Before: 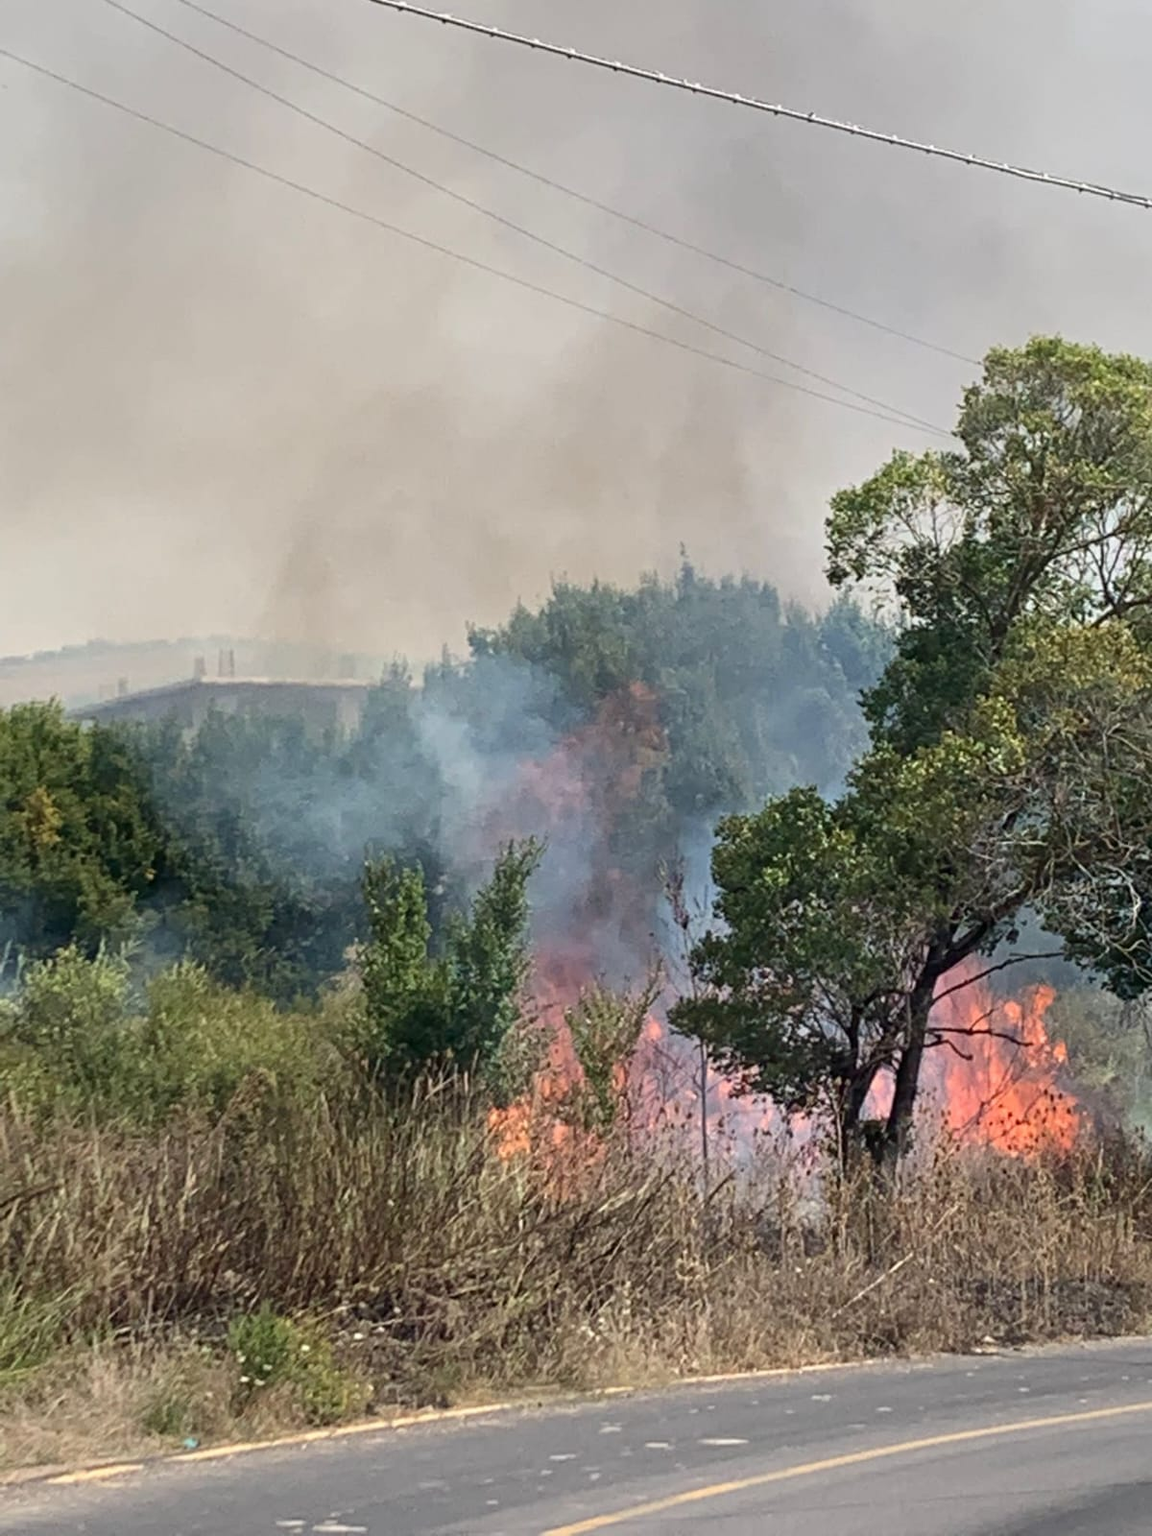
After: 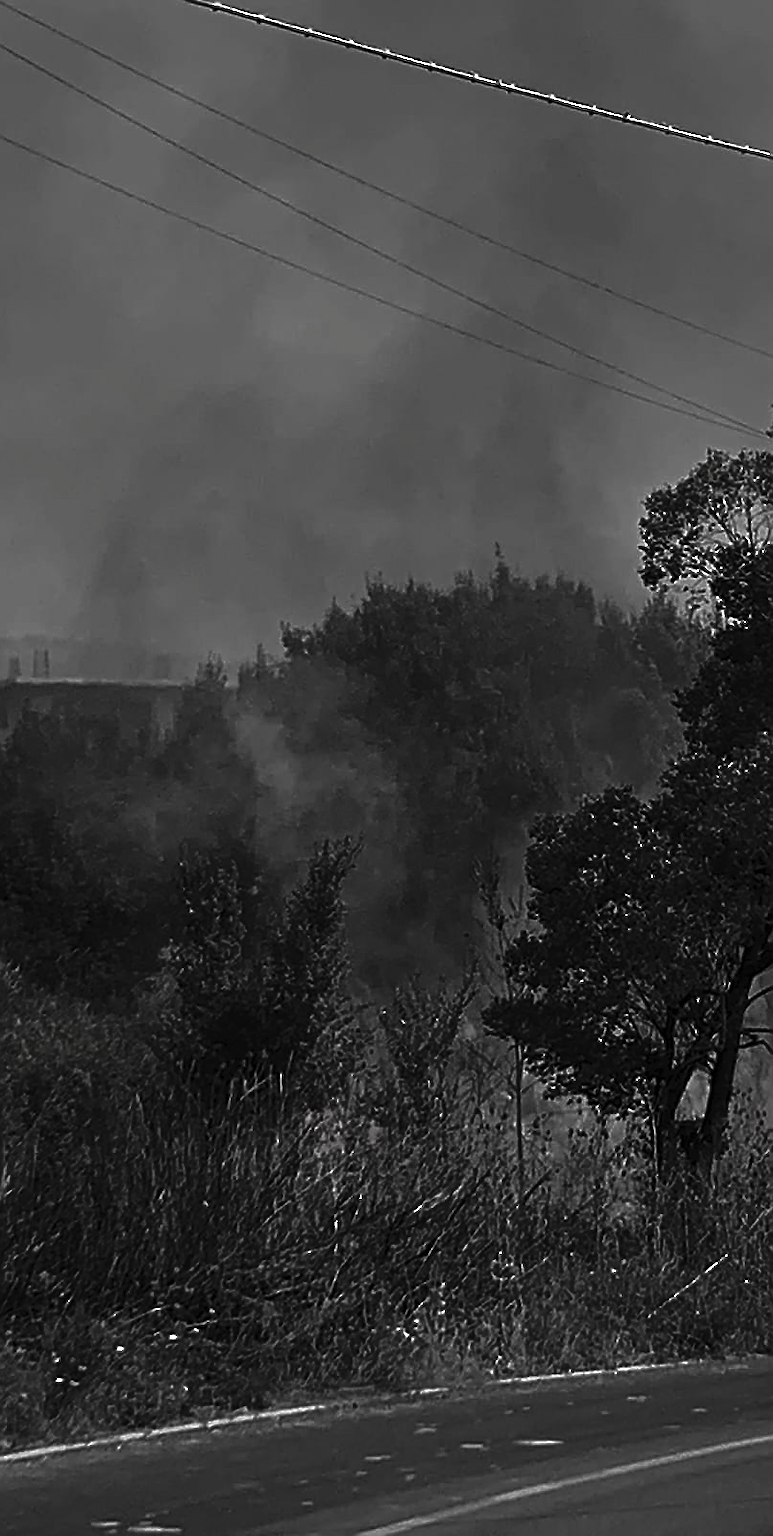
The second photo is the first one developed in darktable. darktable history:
tone curve: curves: ch0 [(0, 0) (0.003, 0.029) (0.011, 0.034) (0.025, 0.044) (0.044, 0.057) (0.069, 0.07) (0.1, 0.084) (0.136, 0.104) (0.177, 0.127) (0.224, 0.156) (0.277, 0.192) (0.335, 0.236) (0.399, 0.284) (0.468, 0.339) (0.543, 0.393) (0.623, 0.454) (0.709, 0.541) (0.801, 0.65) (0.898, 0.766) (1, 1)], color space Lab, independent channels, preserve colors none
sharpen: radius 1.396, amount 1.242, threshold 0.714
crop and rotate: left 16.116%, right 16.725%
contrast brightness saturation: contrast -0.038, brightness -0.583, saturation -0.984
